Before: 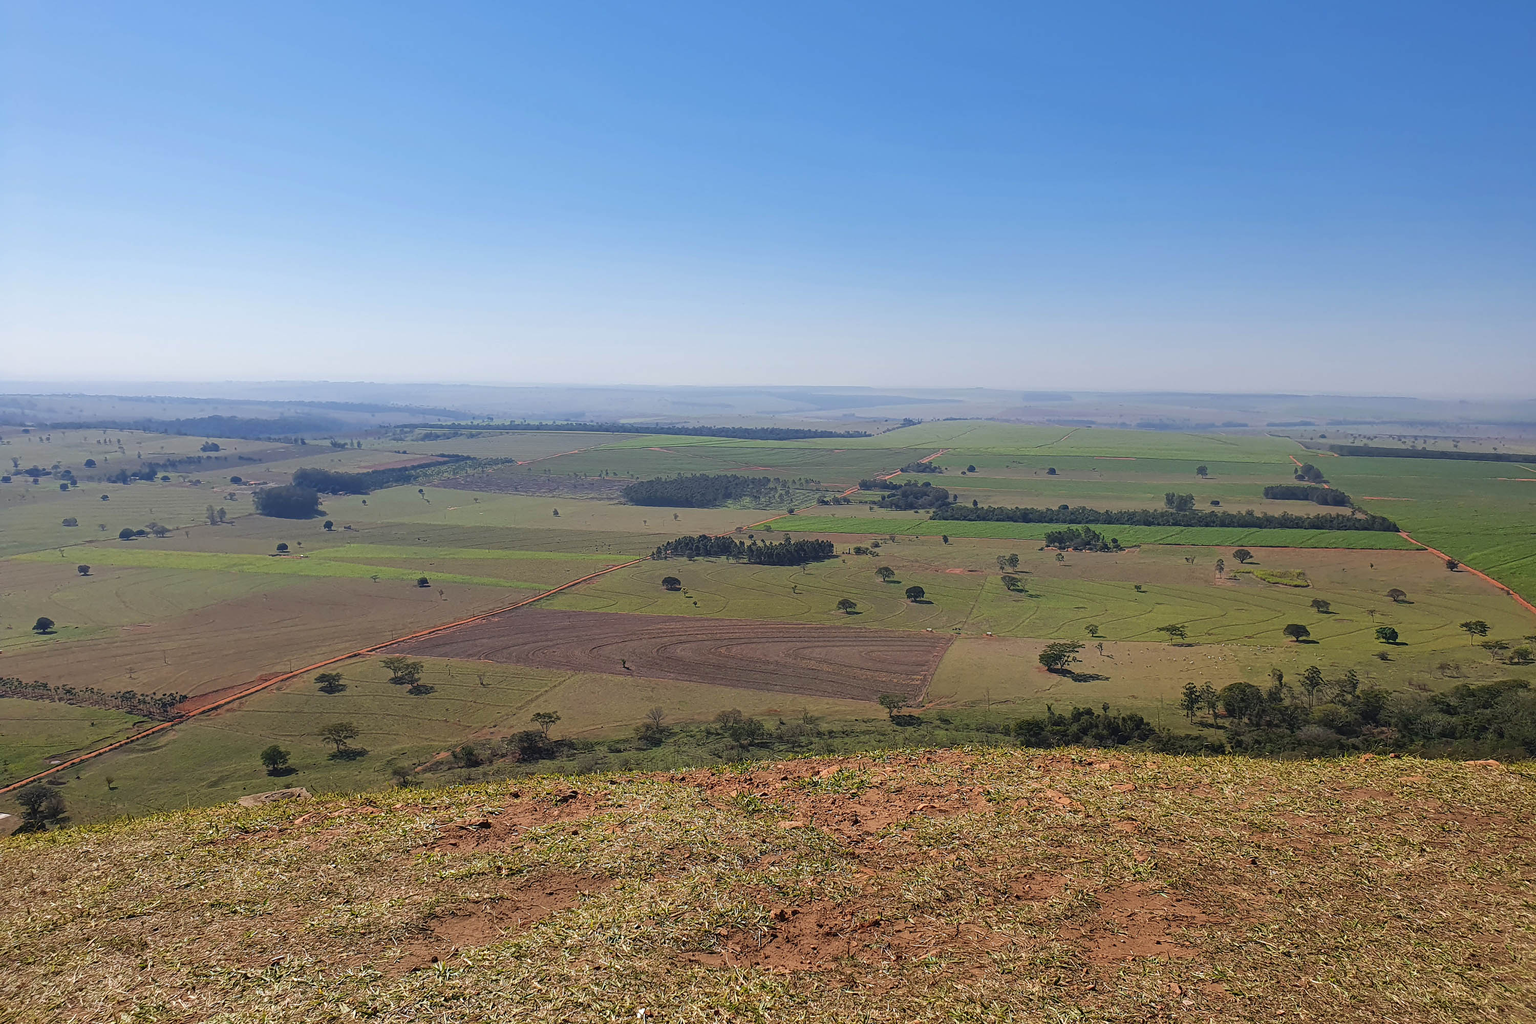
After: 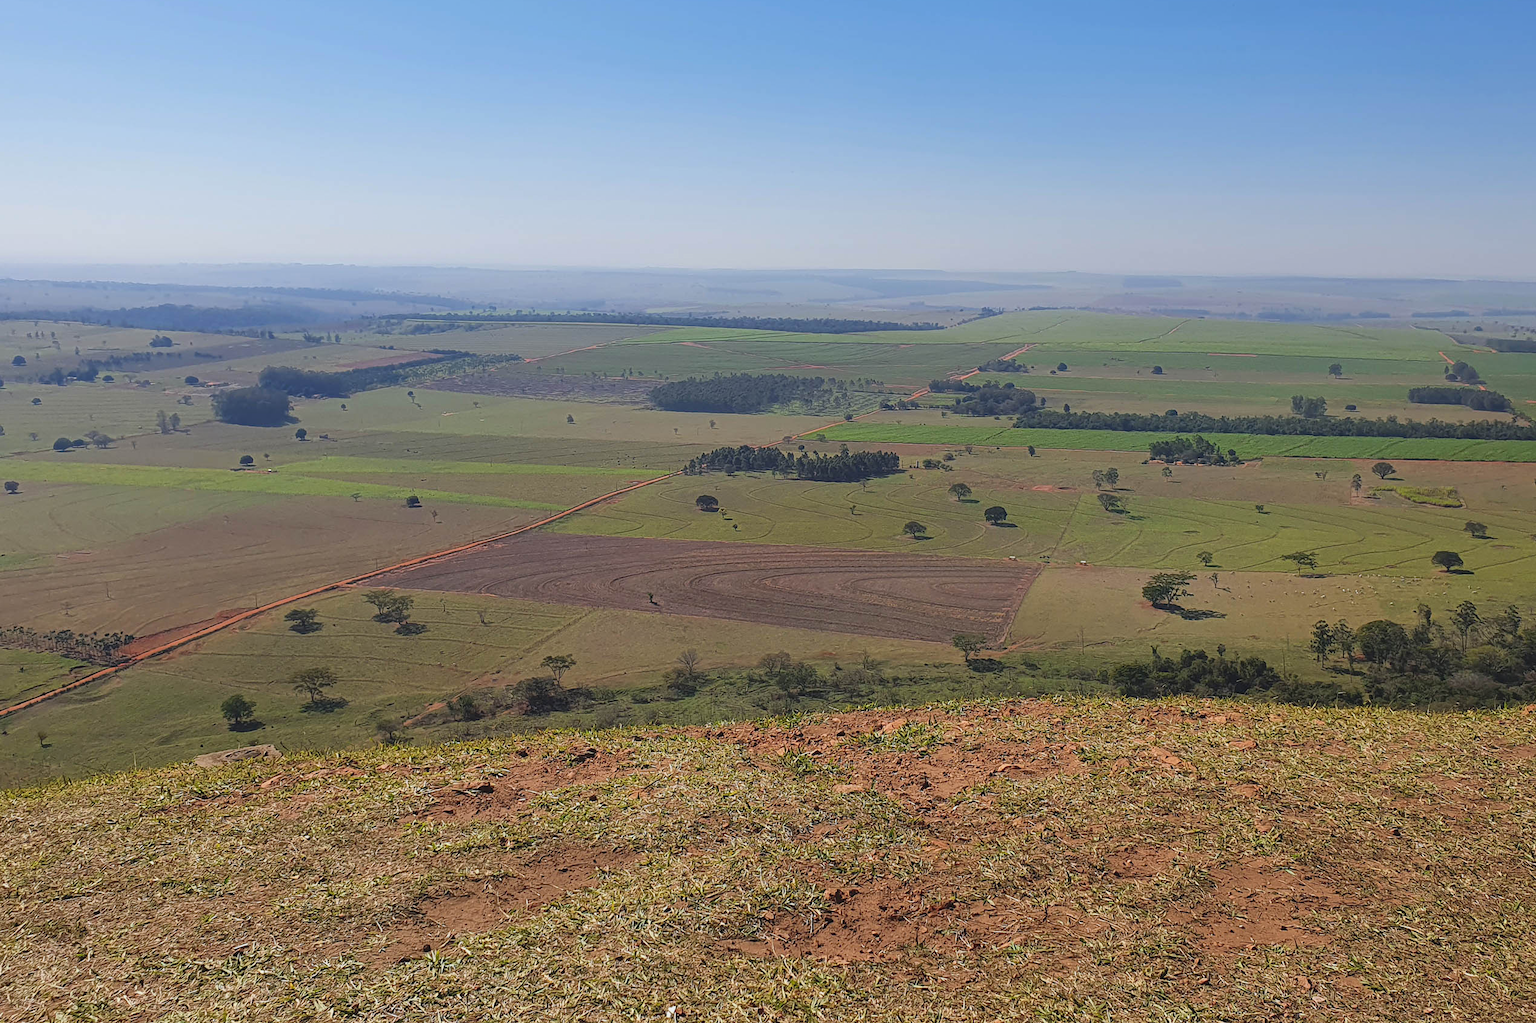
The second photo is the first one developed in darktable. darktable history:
crop and rotate: left 4.842%, top 15.51%, right 10.668%
contrast brightness saturation: contrast -0.11
